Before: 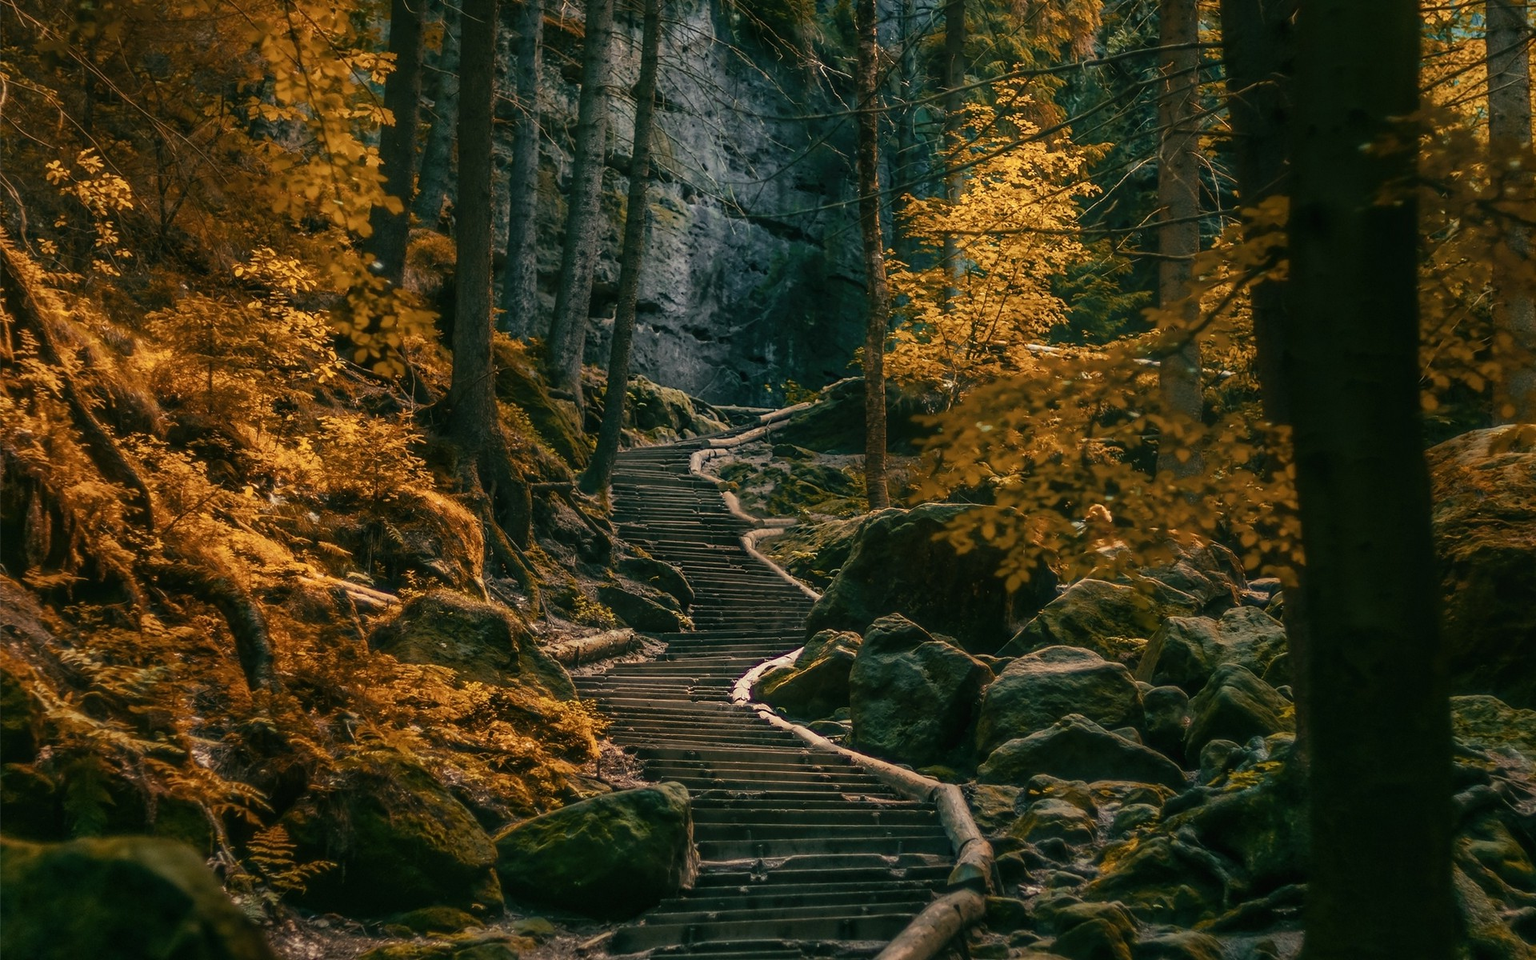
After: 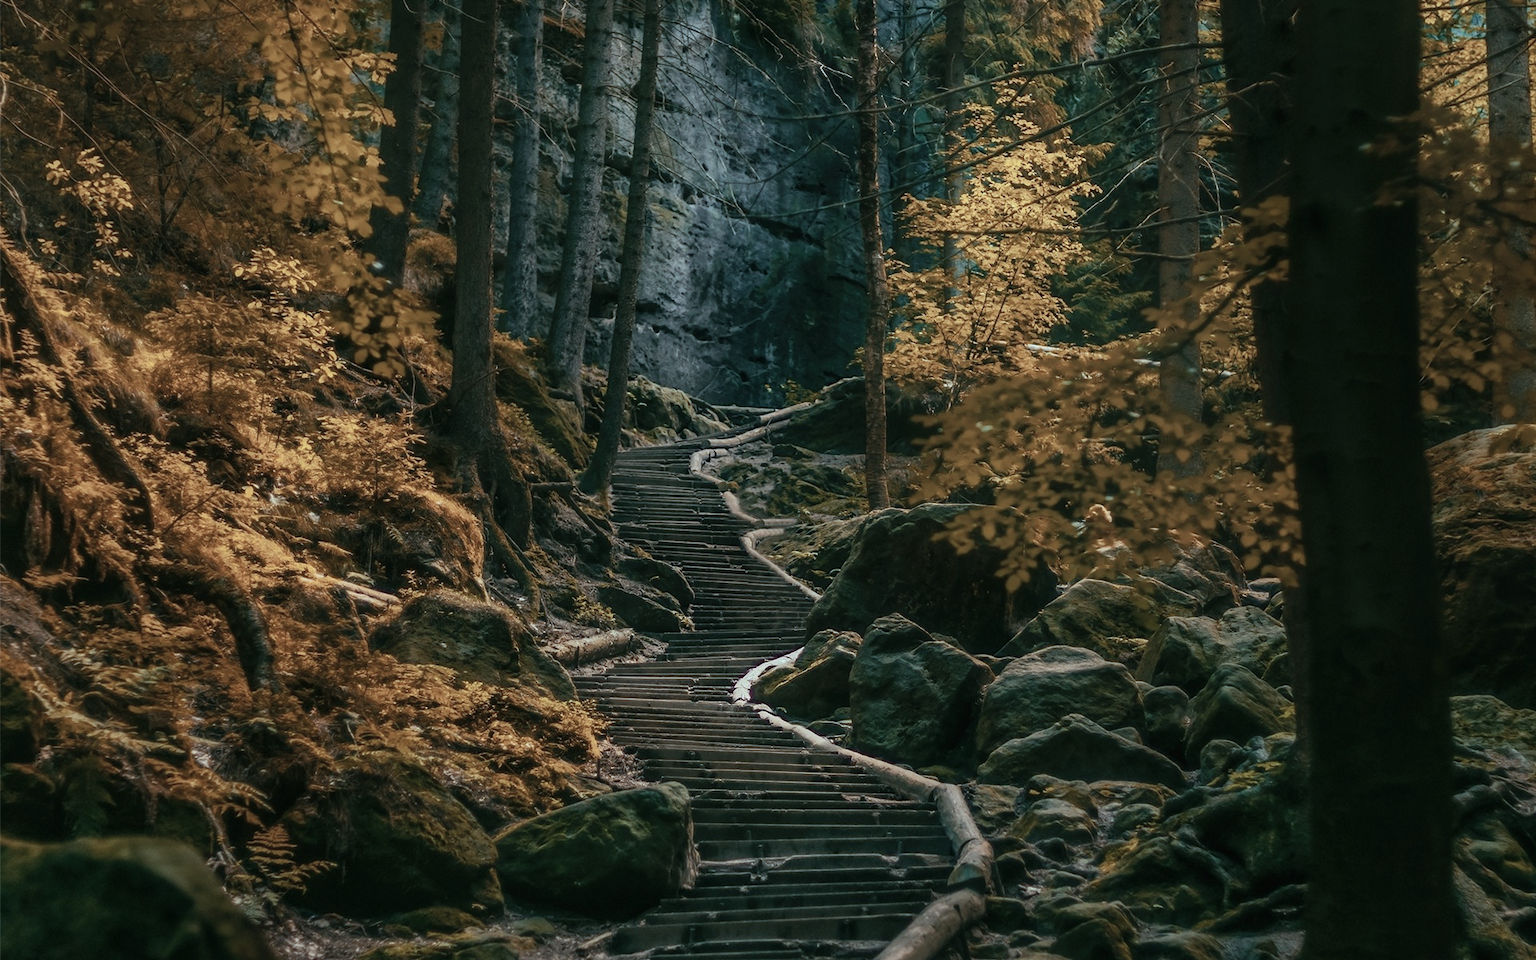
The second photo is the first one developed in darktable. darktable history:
color correction: highlights a* -12.71, highlights b* -17.48, saturation 0.704
